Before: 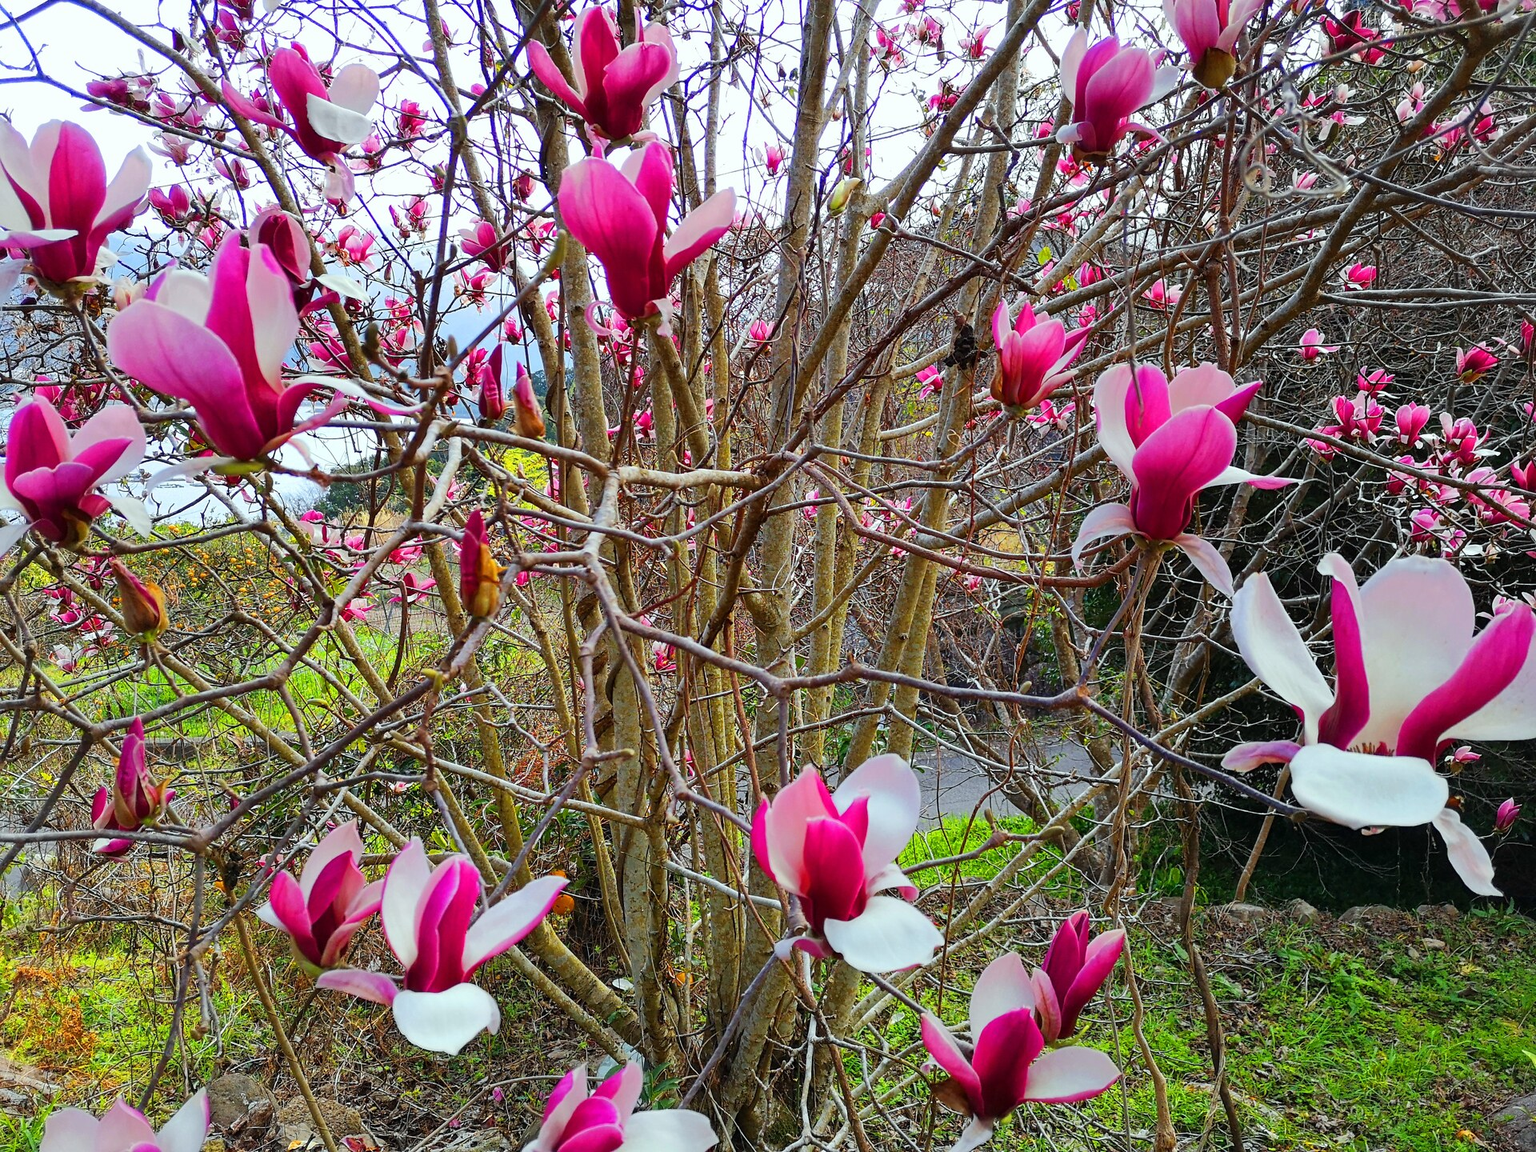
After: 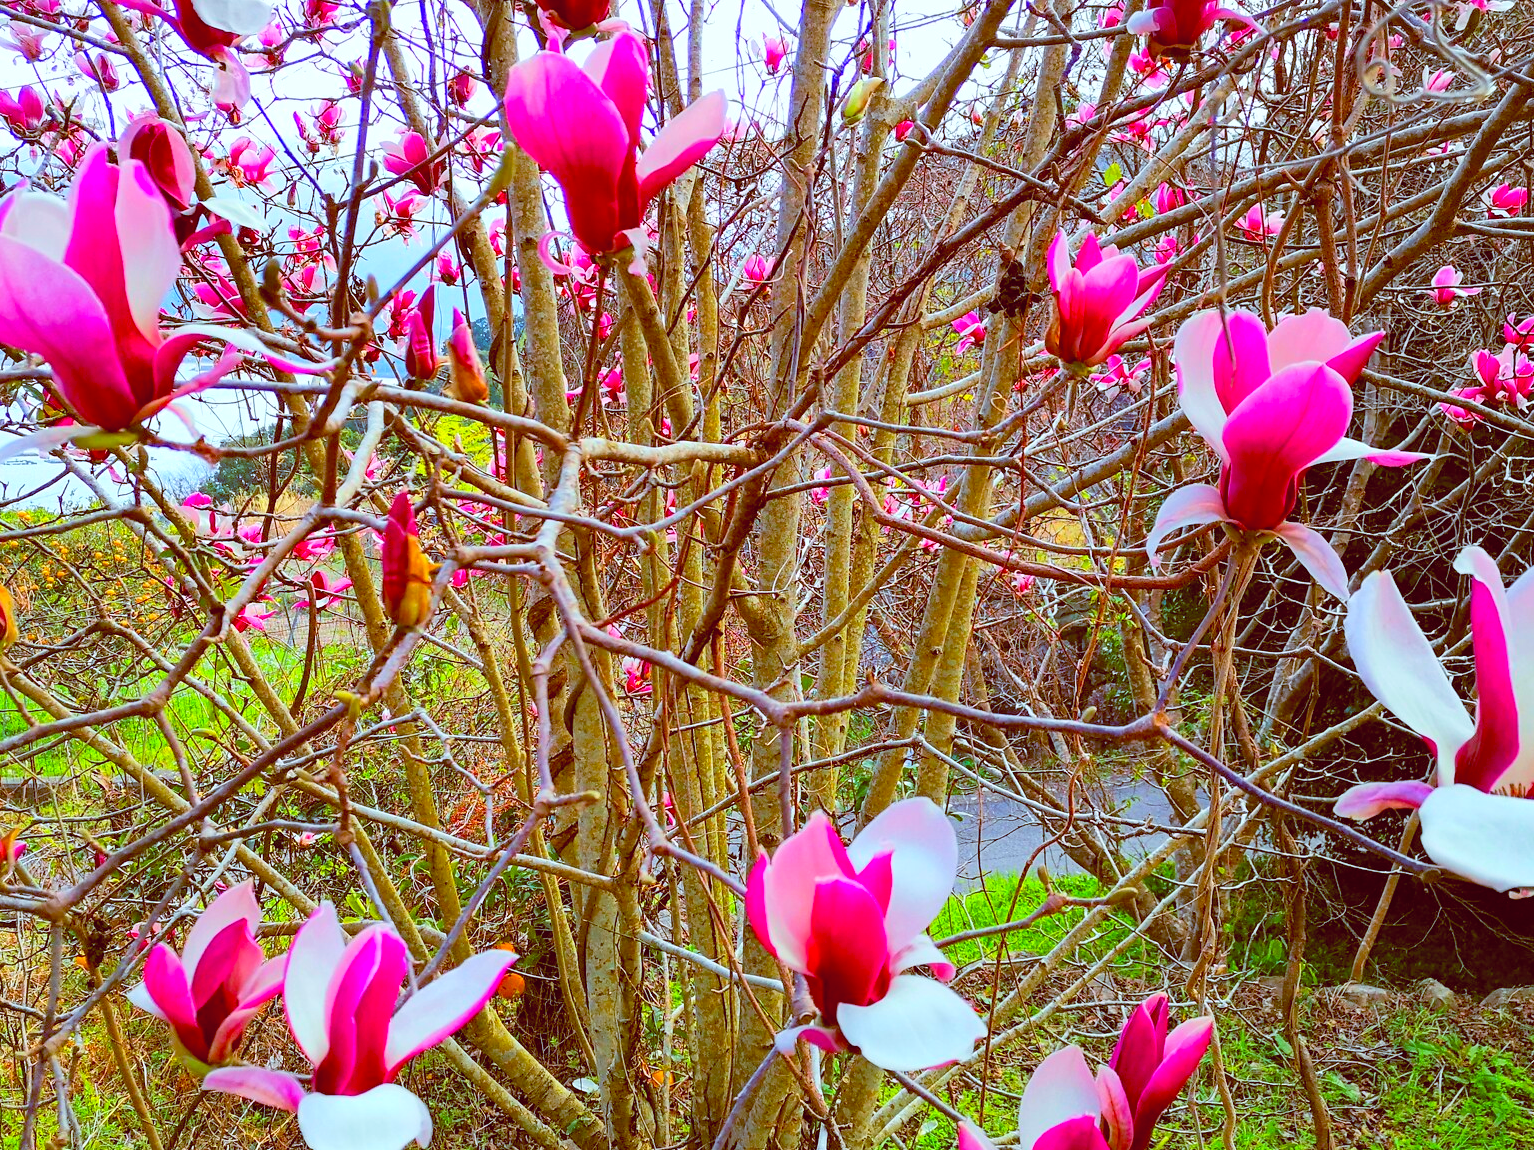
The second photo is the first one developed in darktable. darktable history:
velvia: on, module defaults
color balance: lift [1, 1.015, 1.004, 0.985], gamma [1, 0.958, 0.971, 1.042], gain [1, 0.956, 0.977, 1.044]
crop and rotate: left 10.071%, top 10.071%, right 10.02%, bottom 10.02%
contrast brightness saturation: contrast 0.07, brightness 0.18, saturation 0.4
